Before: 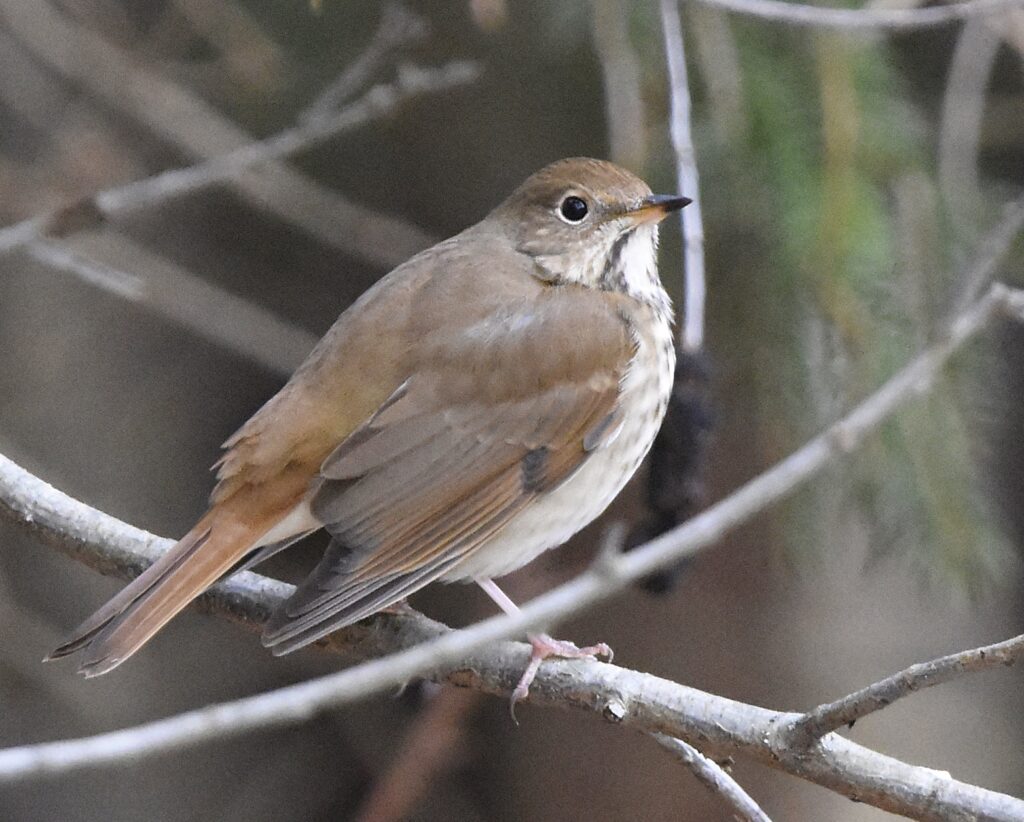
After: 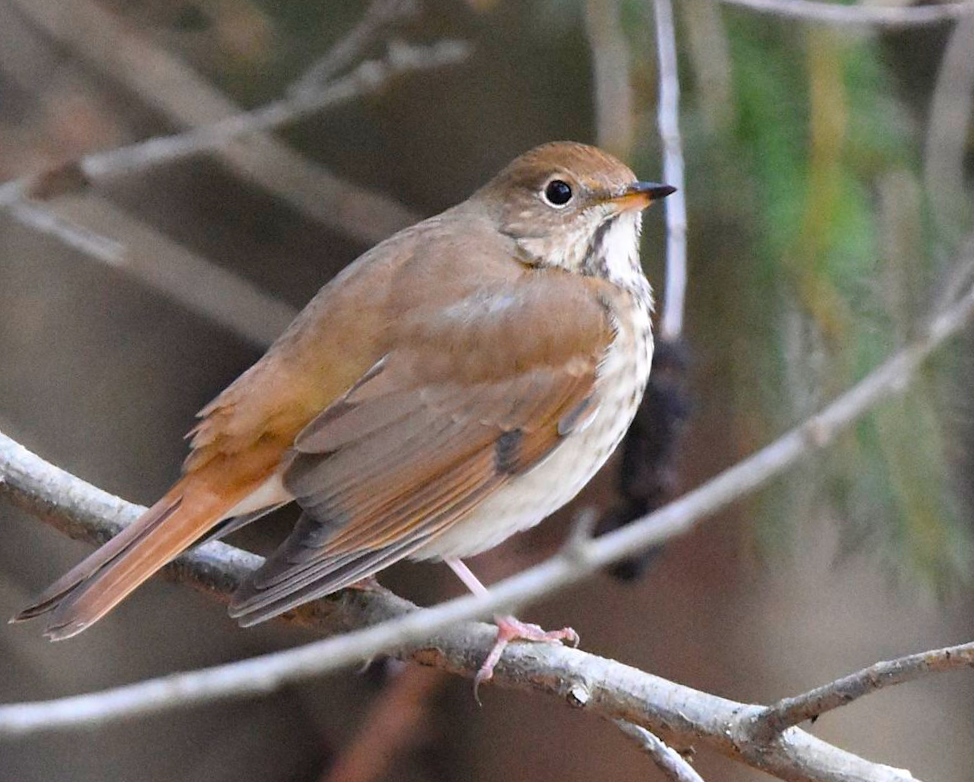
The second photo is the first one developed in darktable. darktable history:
color balance rgb: perceptual saturation grading › global saturation 20%, global vibrance 20%
crop and rotate: angle -2.38°
